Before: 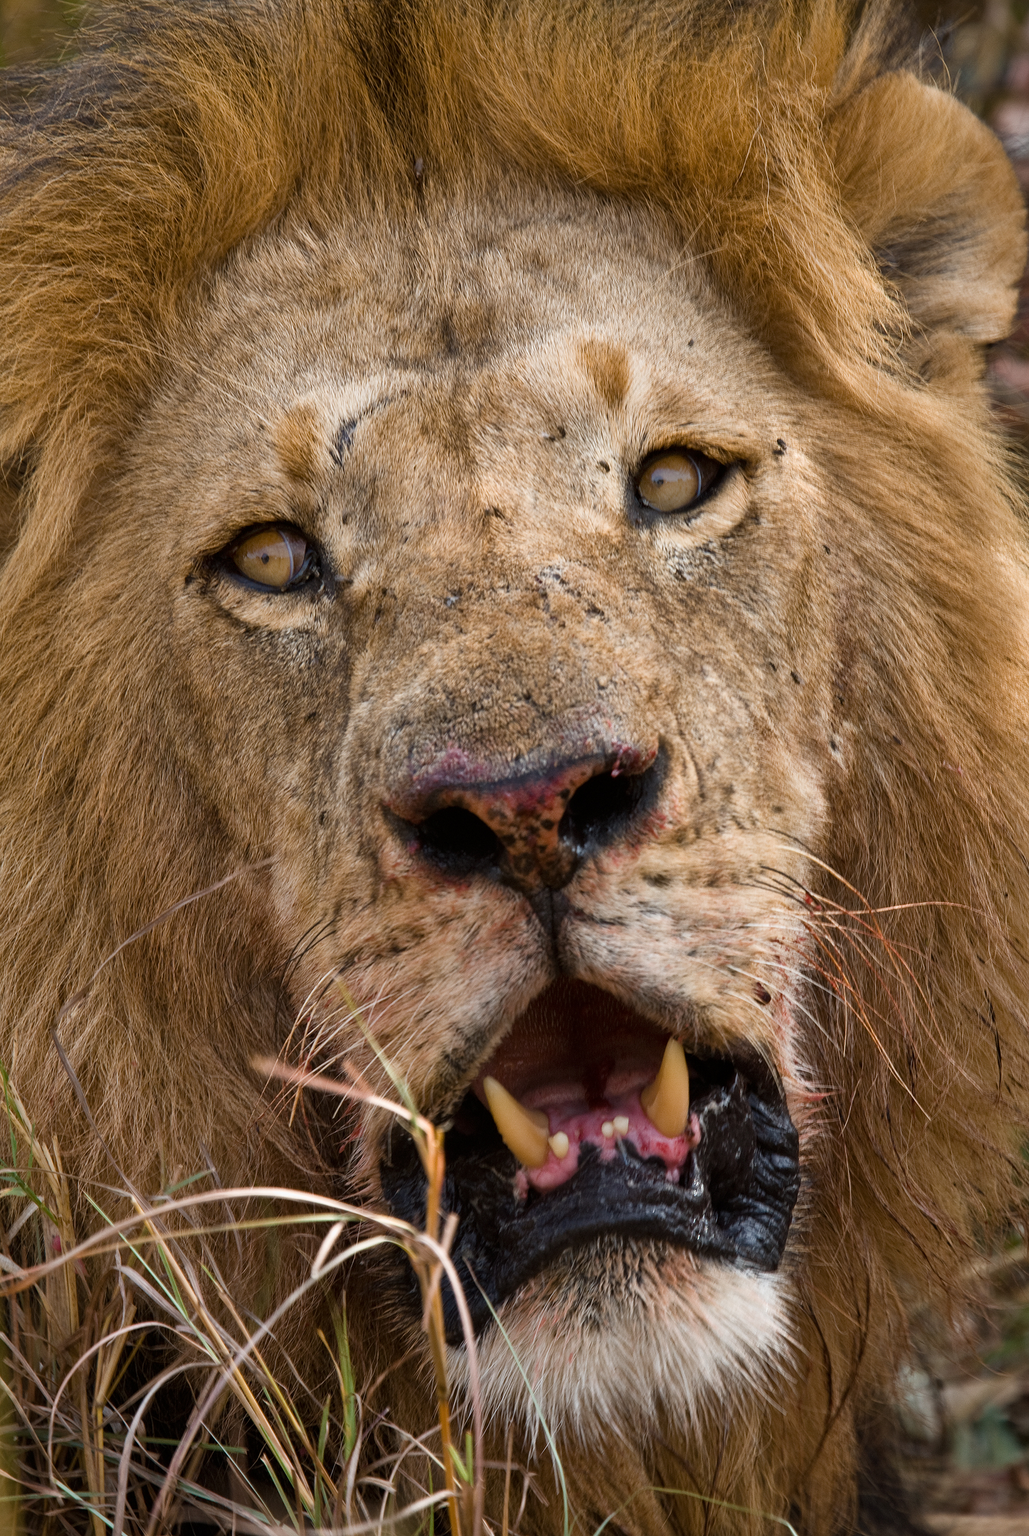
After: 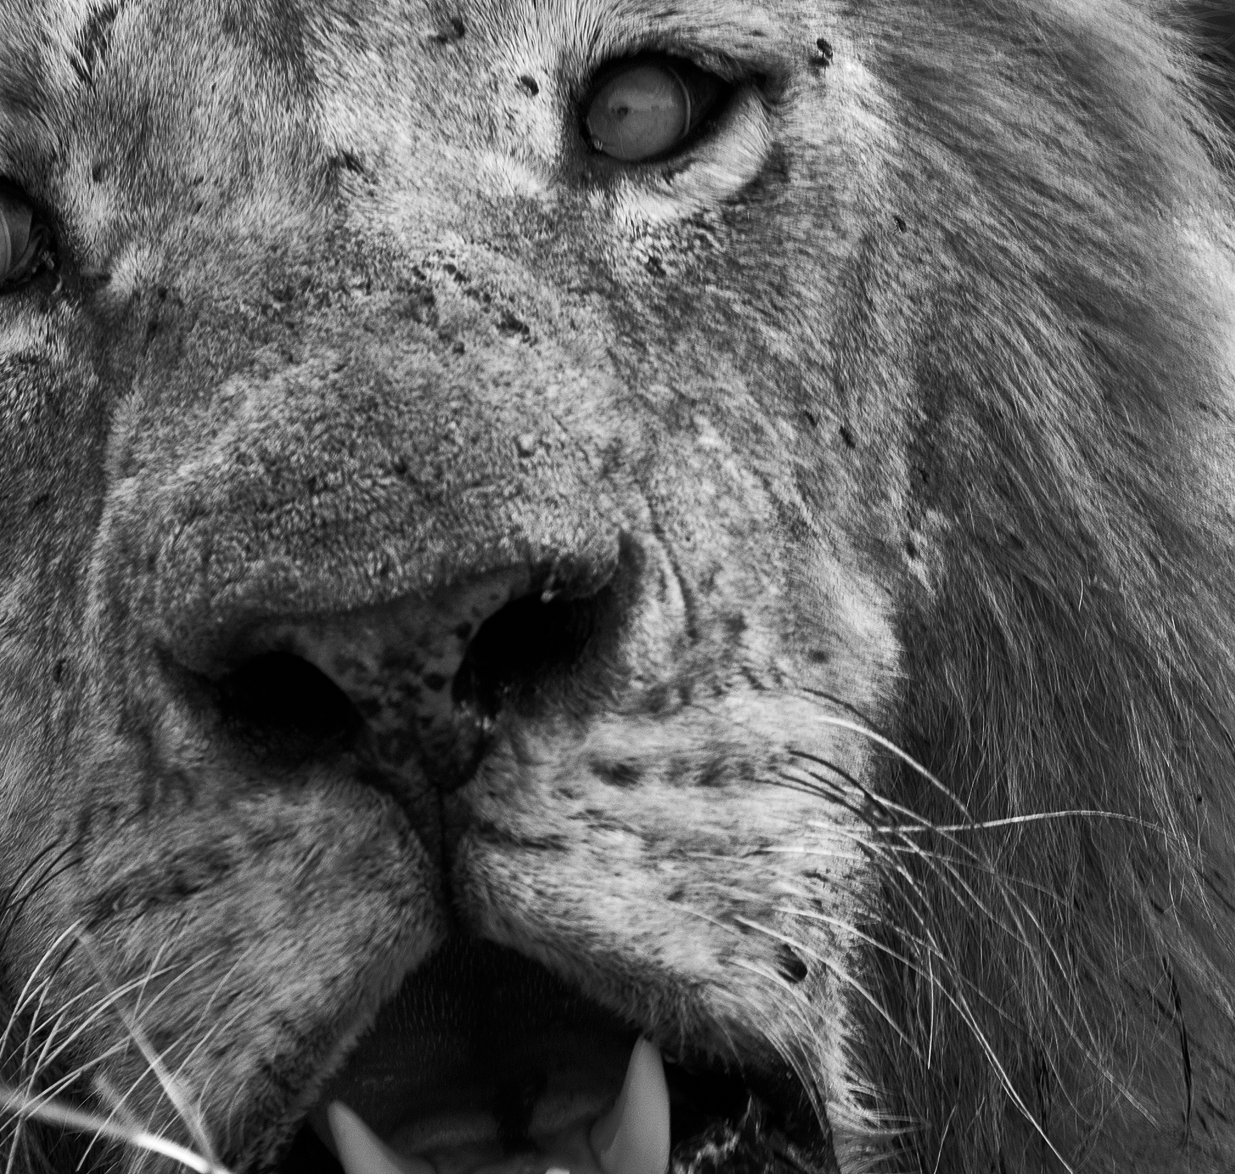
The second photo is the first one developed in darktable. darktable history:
monochrome: on, module defaults
crop and rotate: left 27.938%, top 27.046%, bottom 27.046%
color balance rgb: perceptual saturation grading › highlights -31.88%, perceptual saturation grading › mid-tones 5.8%, perceptual saturation grading › shadows 18.12%, perceptual brilliance grading › highlights 3.62%, perceptual brilliance grading › mid-tones -18.12%, perceptual brilliance grading › shadows -41.3%
